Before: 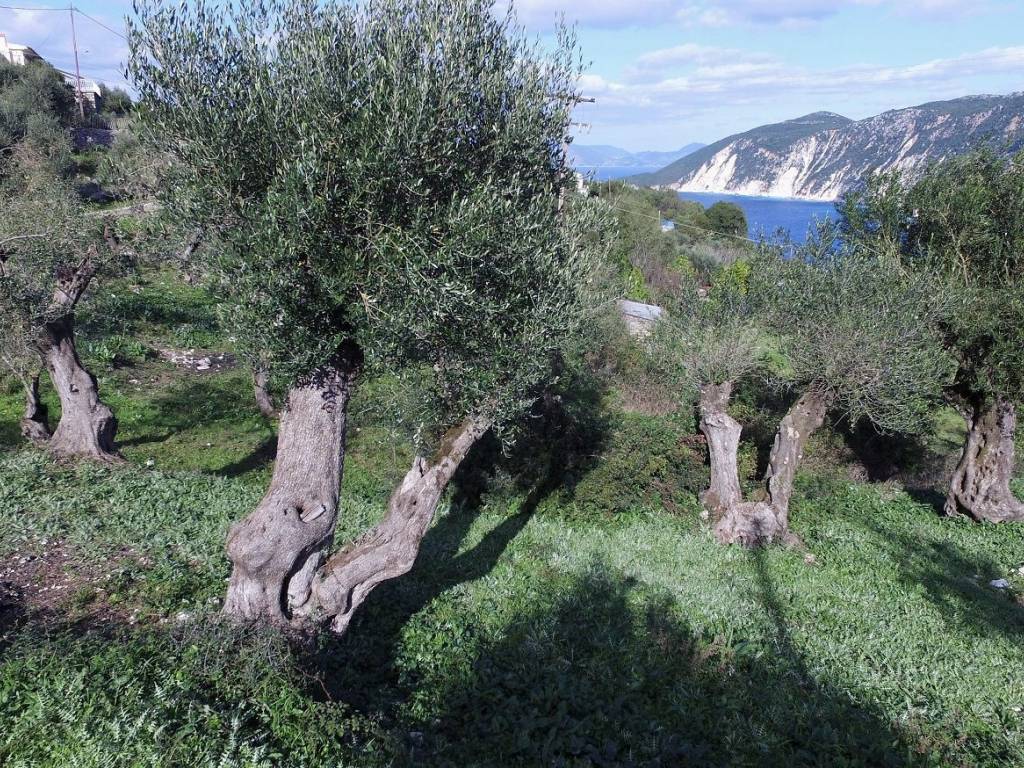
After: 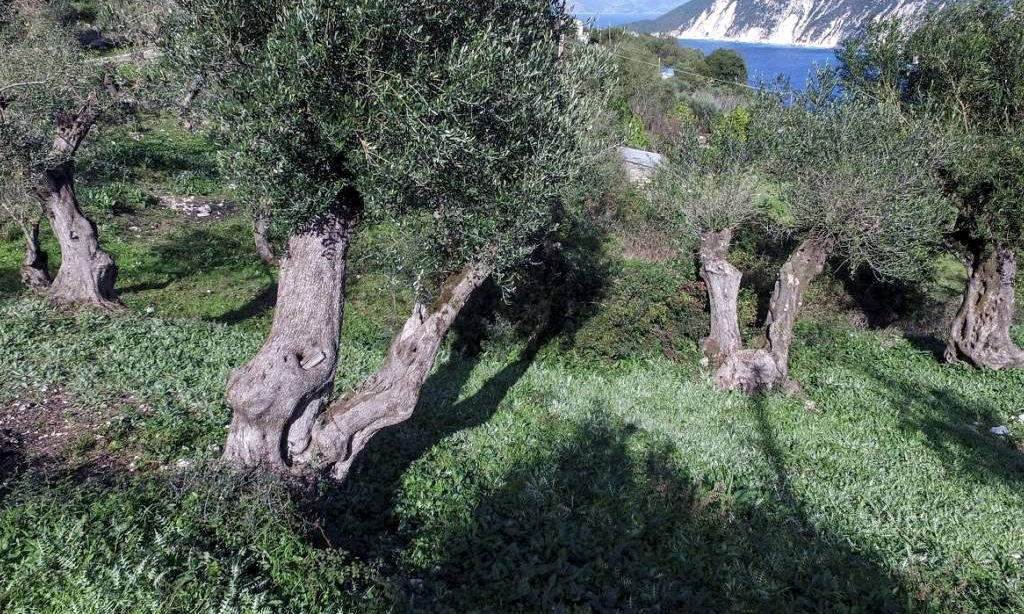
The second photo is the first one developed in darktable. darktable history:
crop and rotate: top 19.998%
local contrast: on, module defaults
